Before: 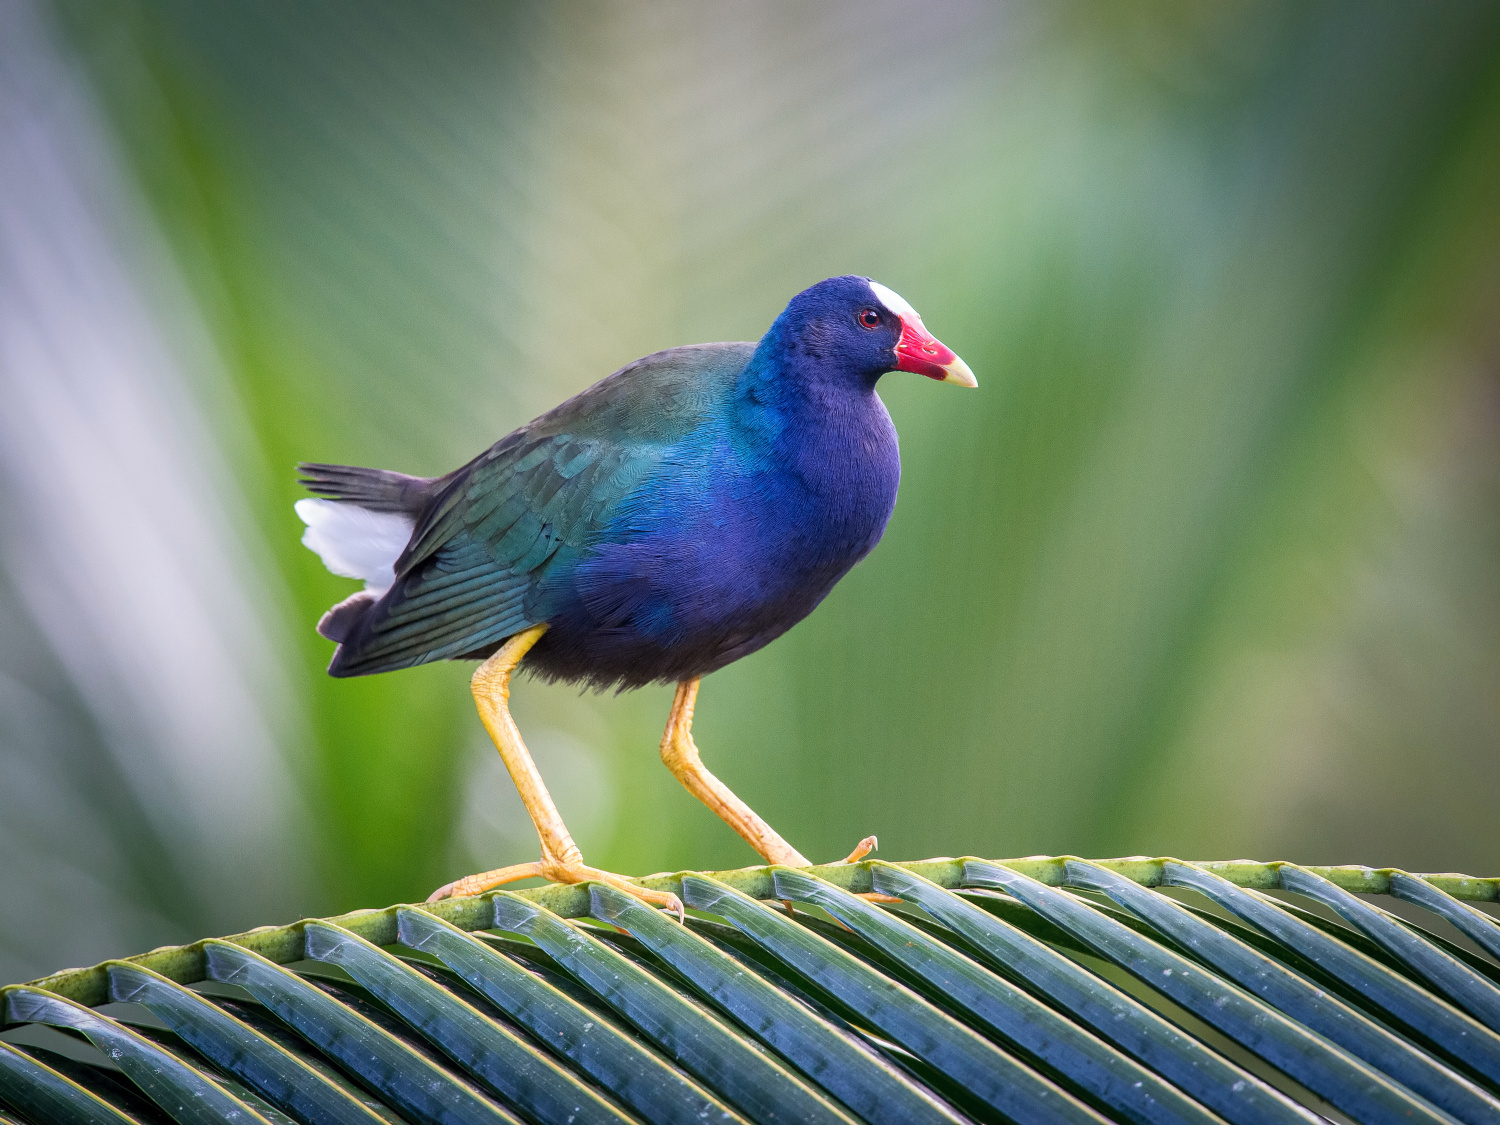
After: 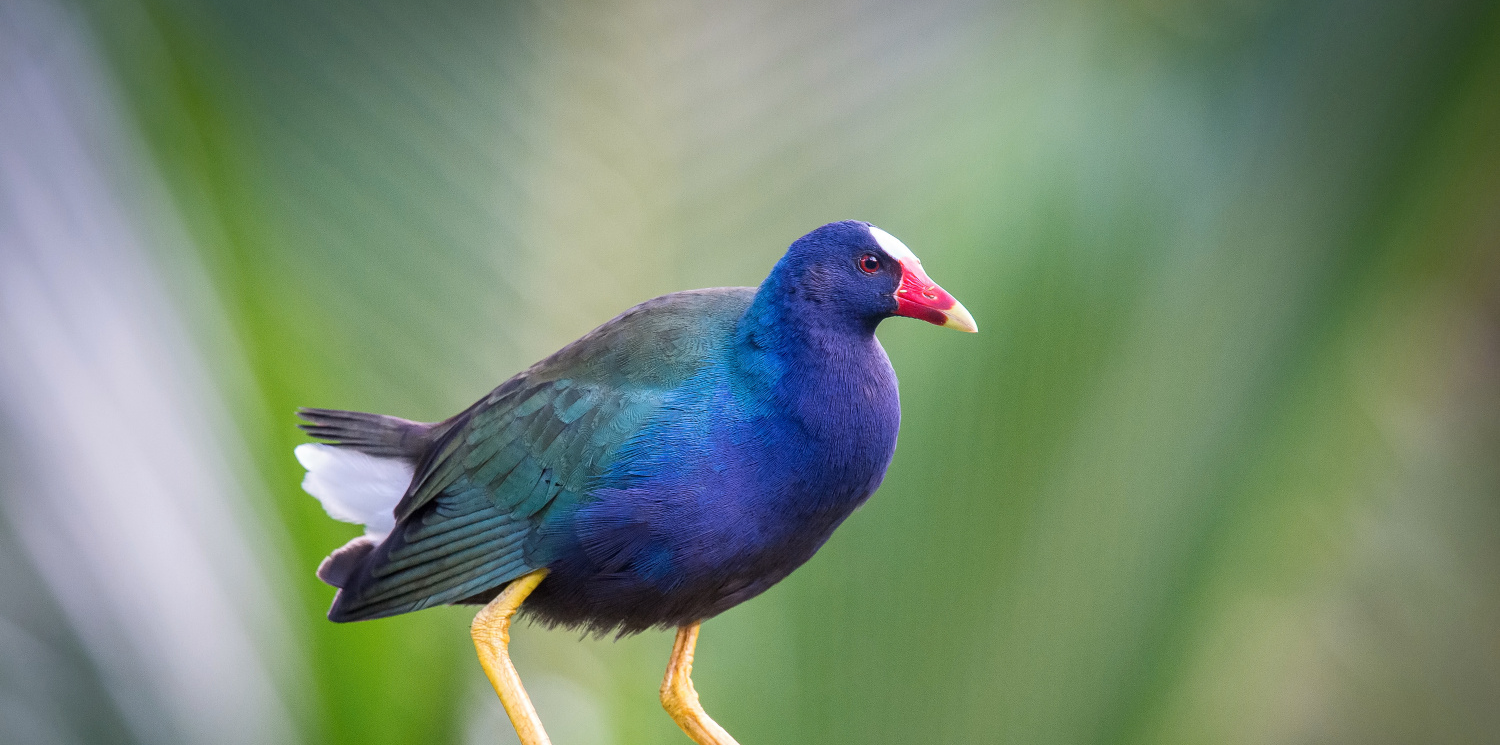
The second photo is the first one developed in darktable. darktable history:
crop and rotate: top 4.908%, bottom 28.802%
